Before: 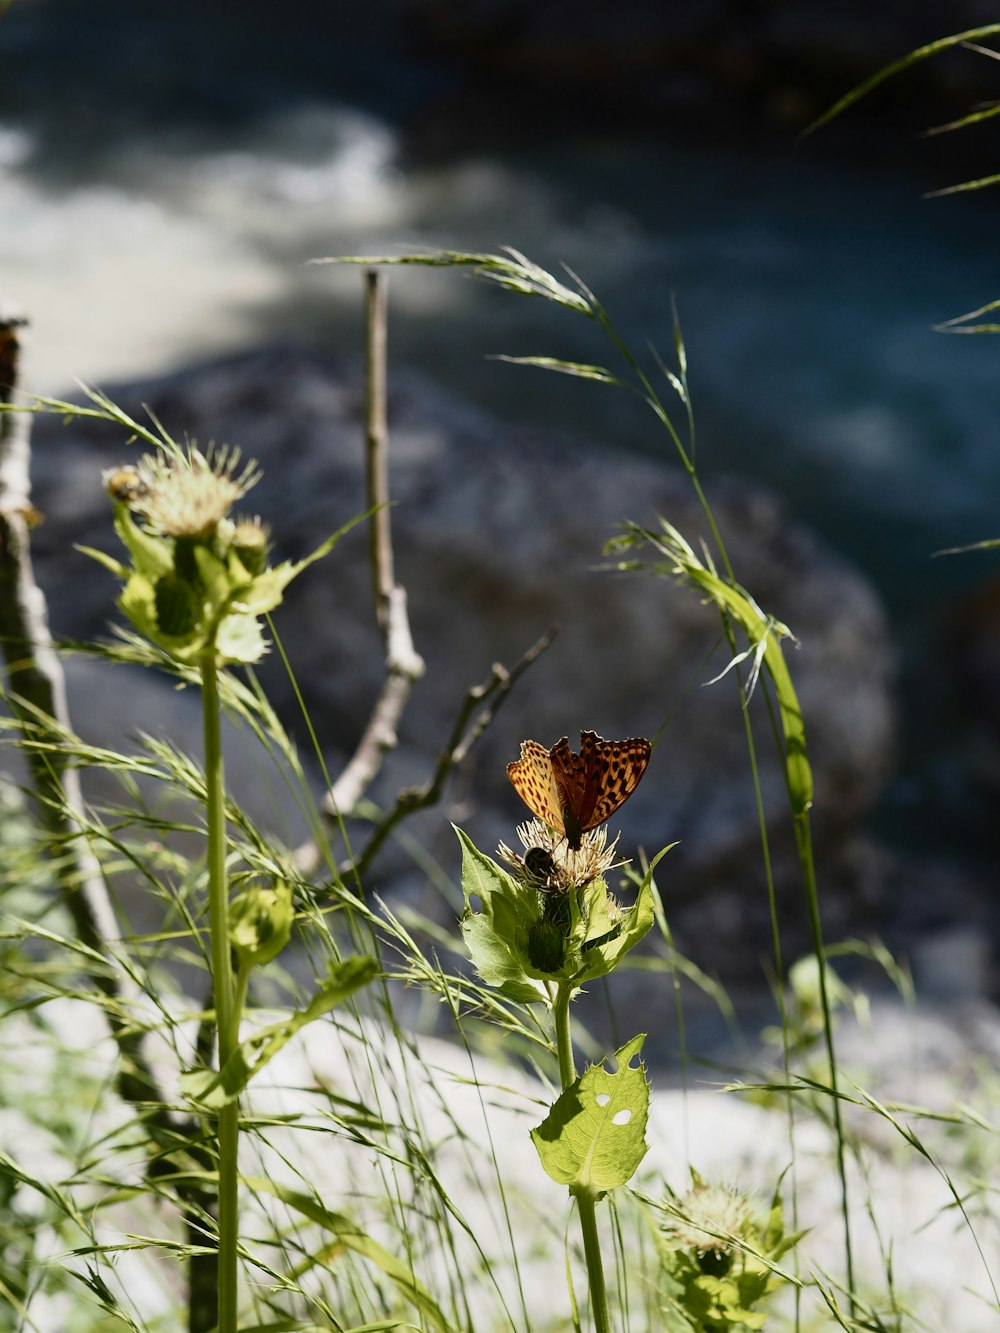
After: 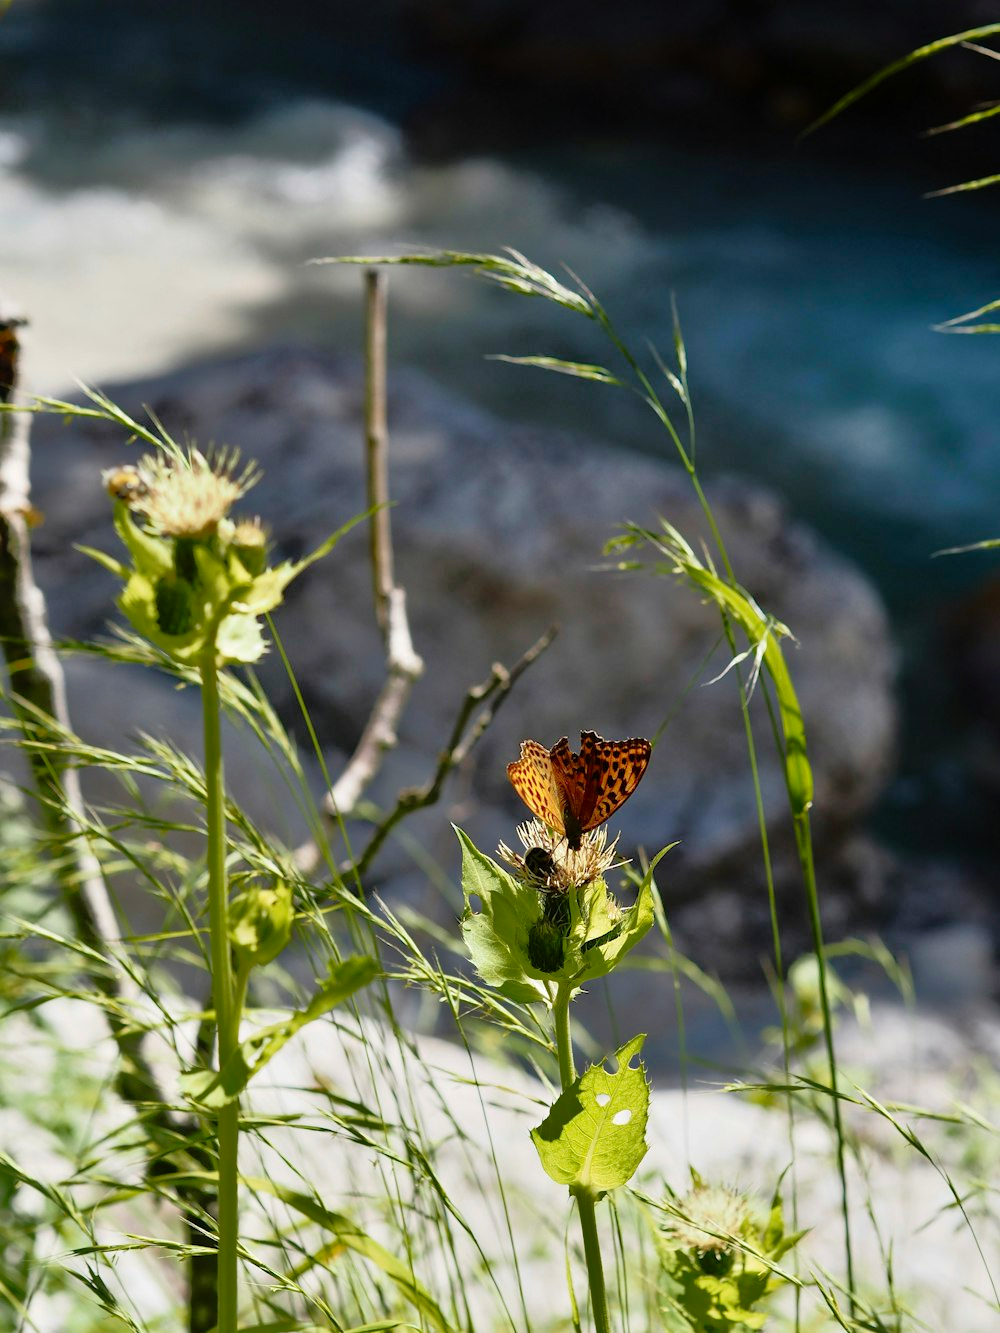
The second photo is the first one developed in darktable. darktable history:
tone equalizer: -8 EV -0.528 EV, -7 EV -0.286 EV, -6 EV -0.119 EV, -5 EV 0.42 EV, -4 EV 0.979 EV, -3 EV 0.802 EV, -2 EV -0.007 EV, -1 EV 0.123 EV, +0 EV -0.008 EV
